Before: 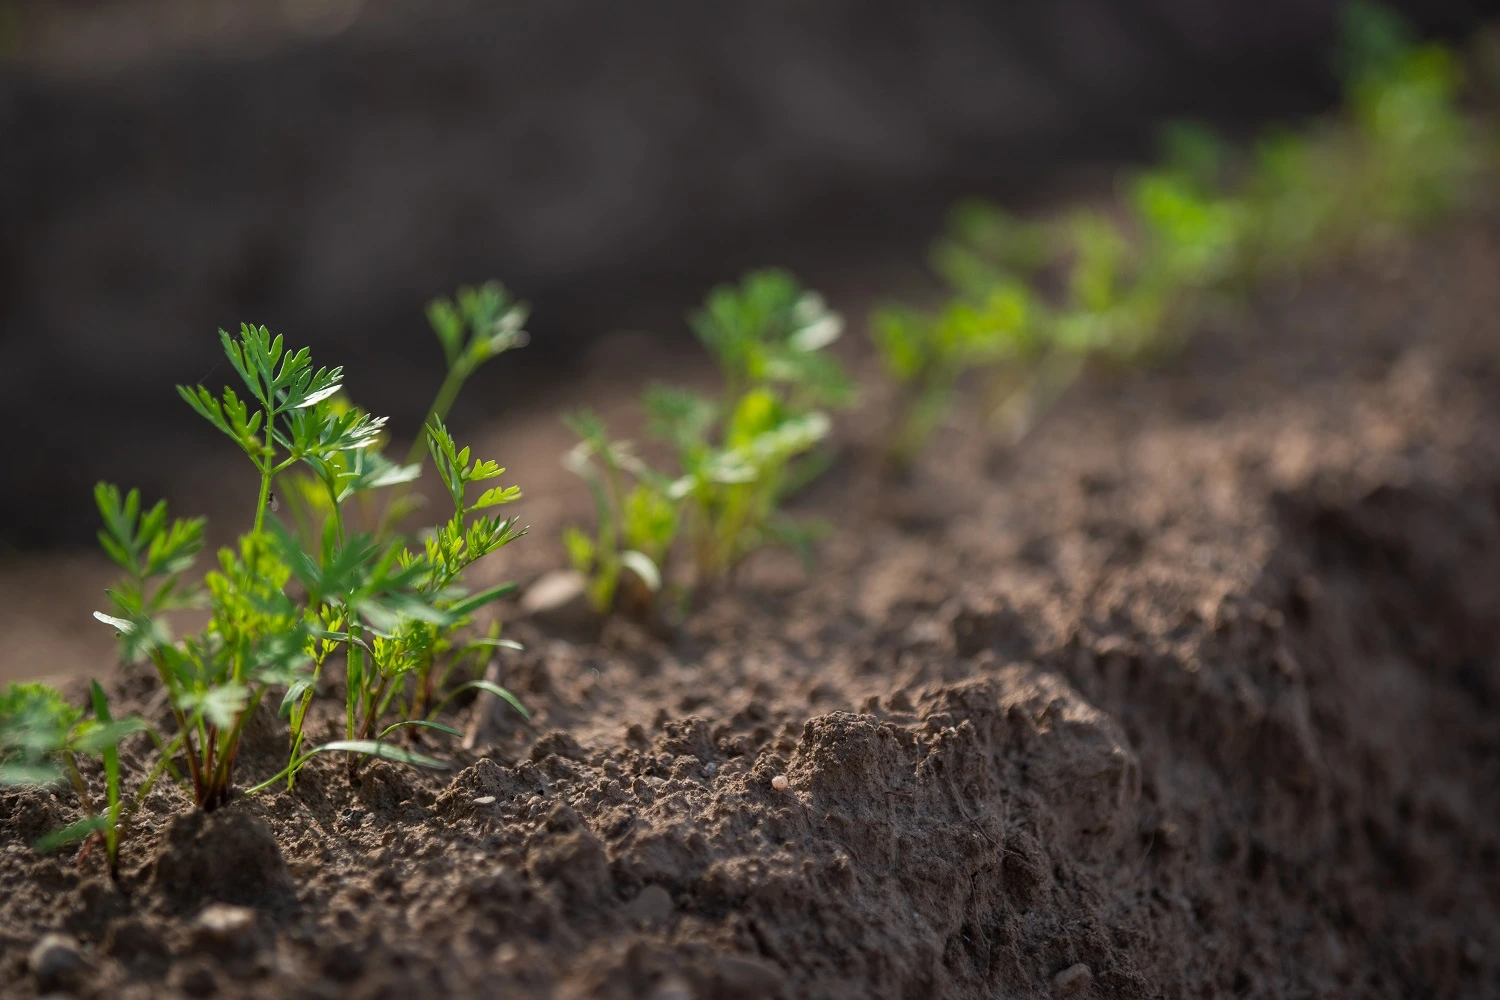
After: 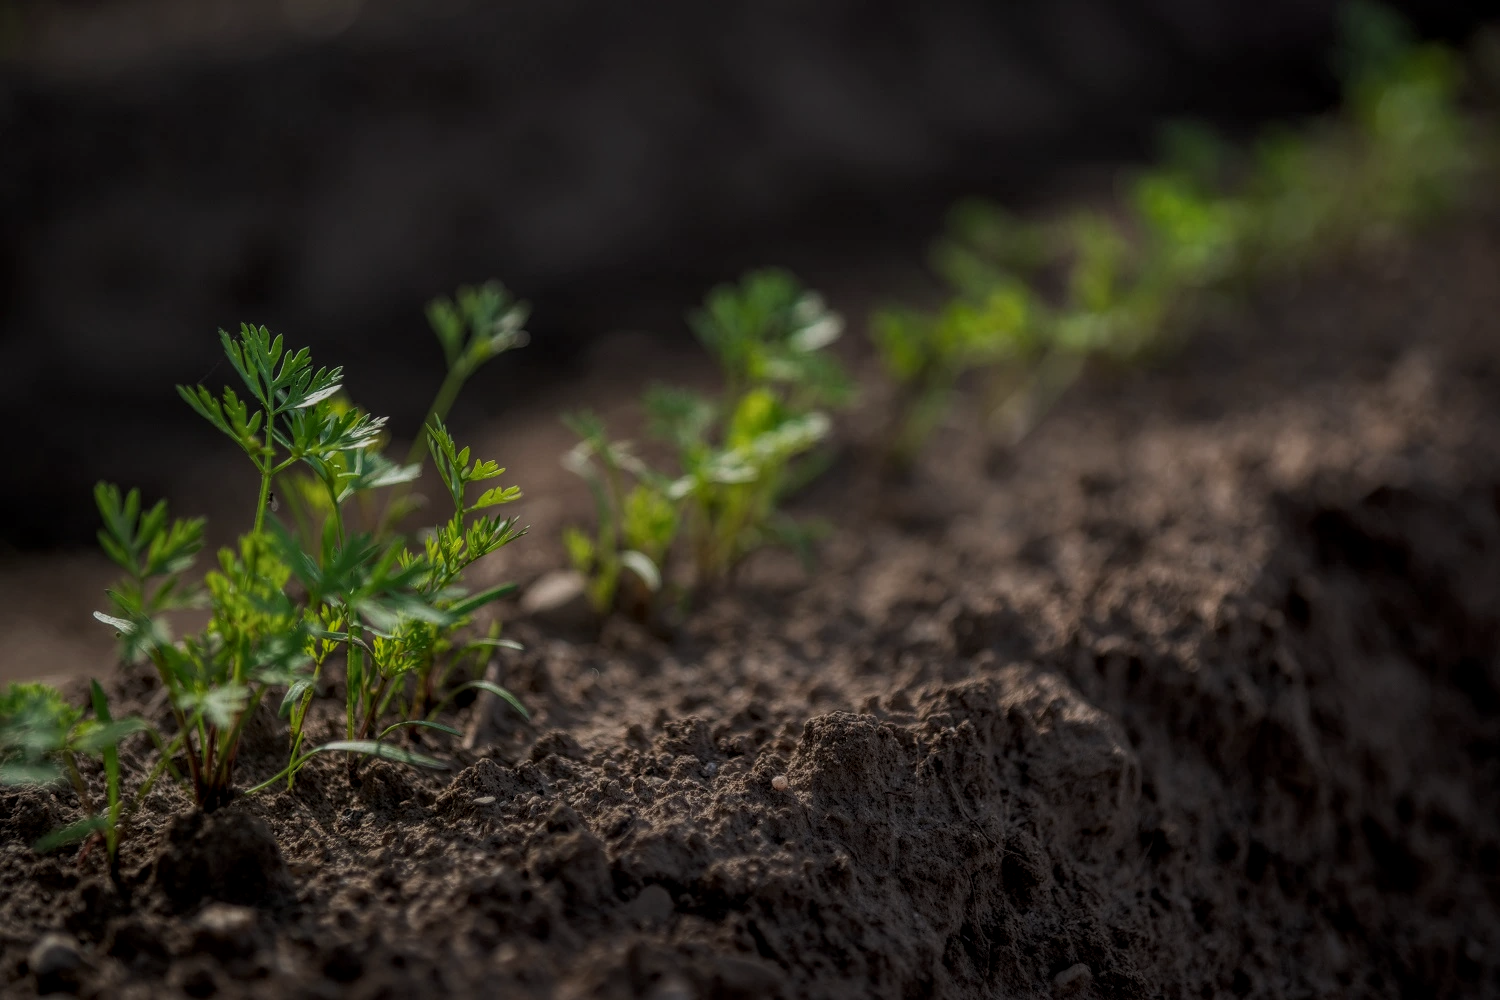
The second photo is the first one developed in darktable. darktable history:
local contrast: highlights 67%, shadows 34%, detail 166%, midtone range 0.2
exposure: exposure -0.92 EV, compensate highlight preservation false
tone equalizer: -8 EV -0.716 EV, -7 EV -0.709 EV, -6 EV -0.632 EV, -5 EV -0.378 EV, -3 EV 0.38 EV, -2 EV 0.6 EV, -1 EV 0.68 EV, +0 EV 0.733 EV, edges refinement/feathering 500, mask exposure compensation -1.57 EV, preserve details guided filter
